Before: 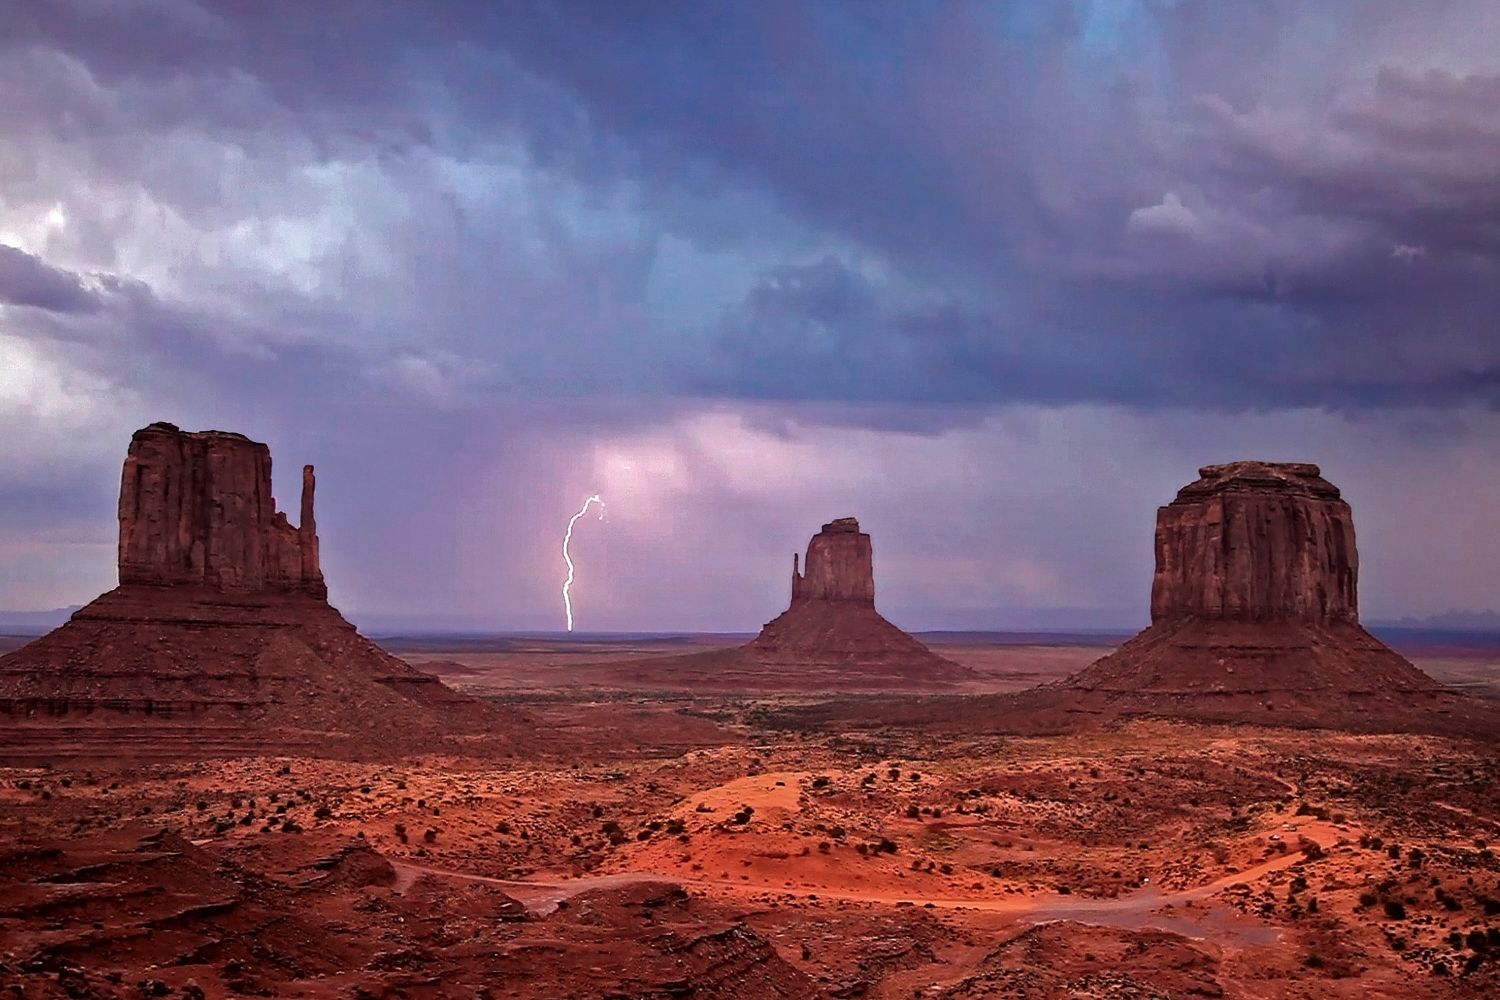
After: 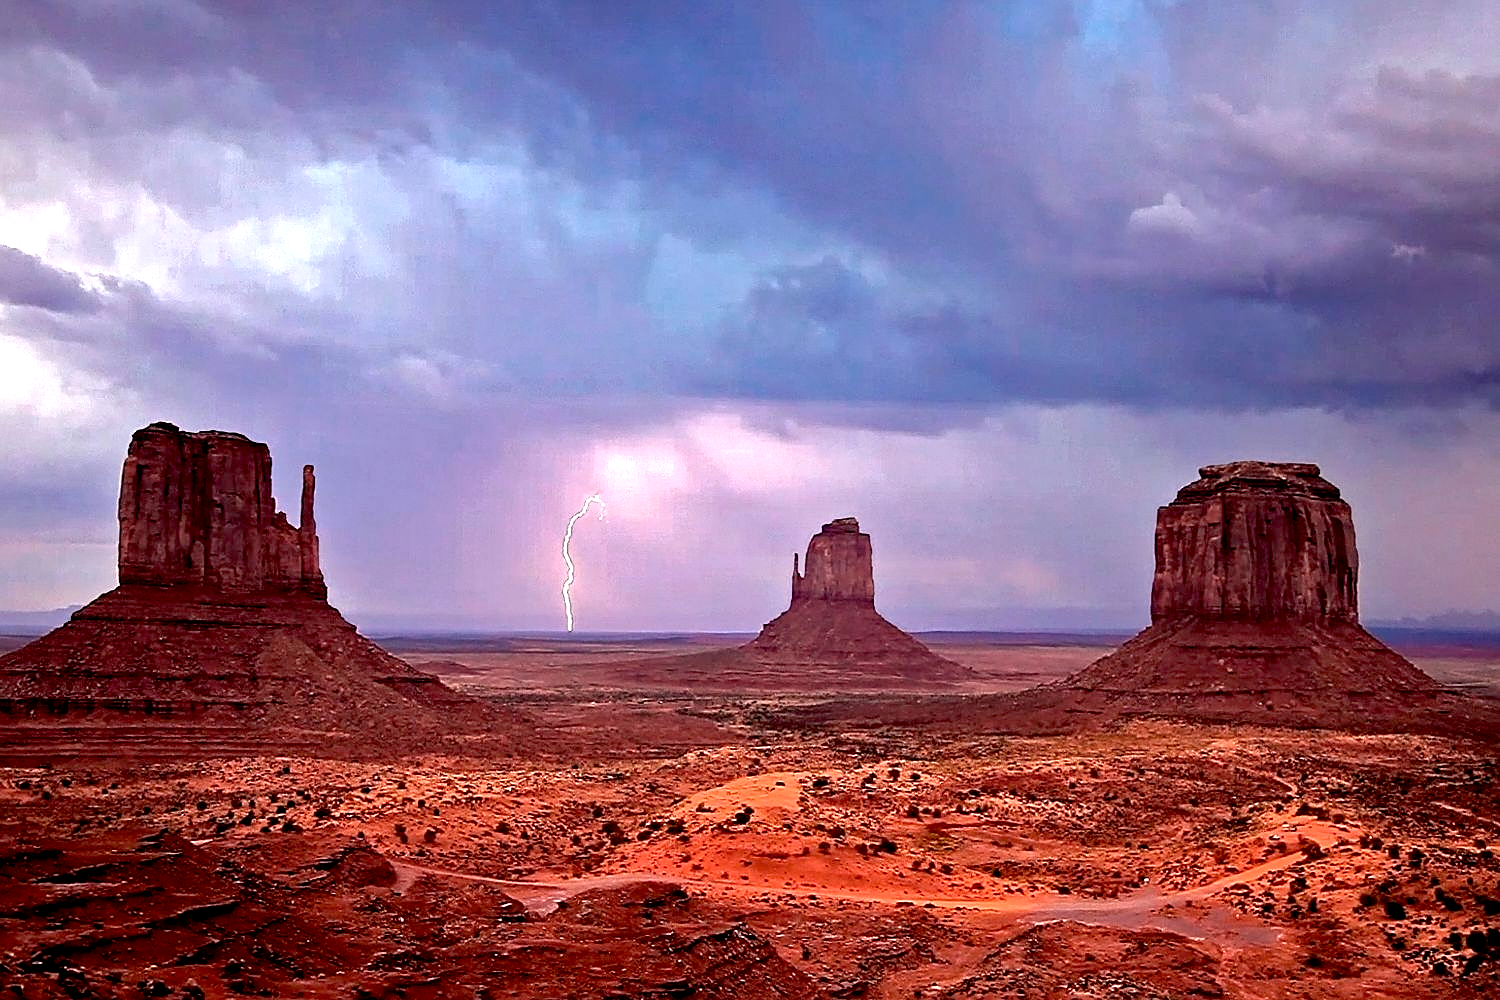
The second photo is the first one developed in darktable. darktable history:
exposure: black level correction 0.012, exposure 0.7 EV, compensate highlight preservation false
sharpen: on, module defaults
